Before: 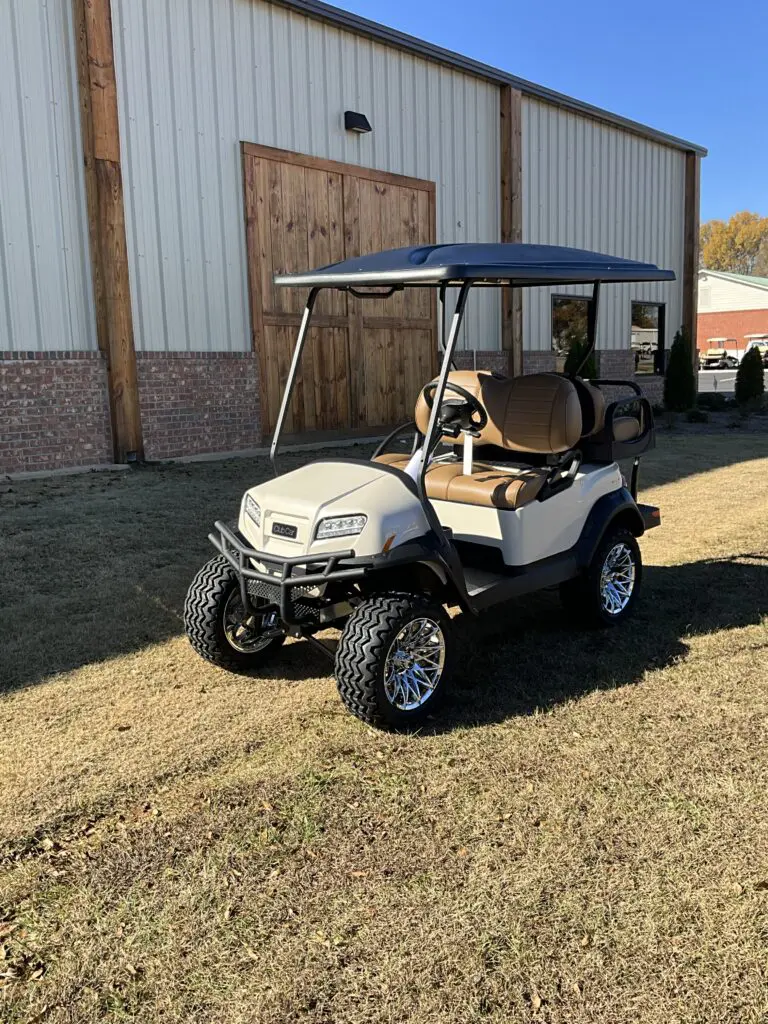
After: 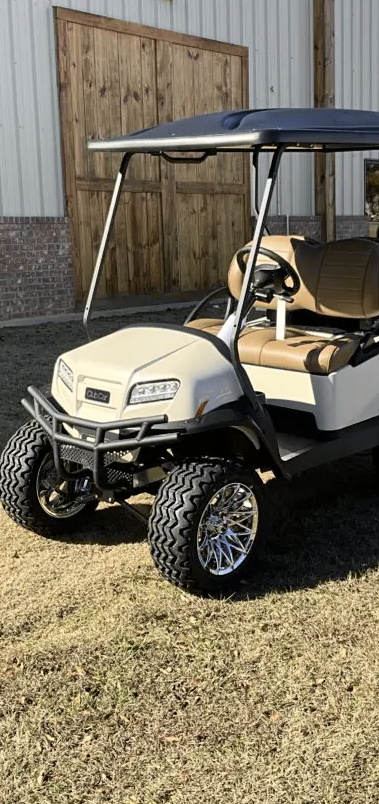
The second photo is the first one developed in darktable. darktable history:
crop and rotate: angle 0.02°, left 24.353%, top 13.219%, right 26.156%, bottom 8.224%
tone curve: curves: ch0 [(0, 0) (0.765, 0.816) (1, 1)]; ch1 [(0, 0) (0.425, 0.464) (0.5, 0.5) (0.531, 0.522) (0.588, 0.575) (0.994, 0.939)]; ch2 [(0, 0) (0.398, 0.435) (0.455, 0.481) (0.501, 0.504) (0.529, 0.544) (0.584, 0.585) (1, 0.911)], color space Lab, independent channels
